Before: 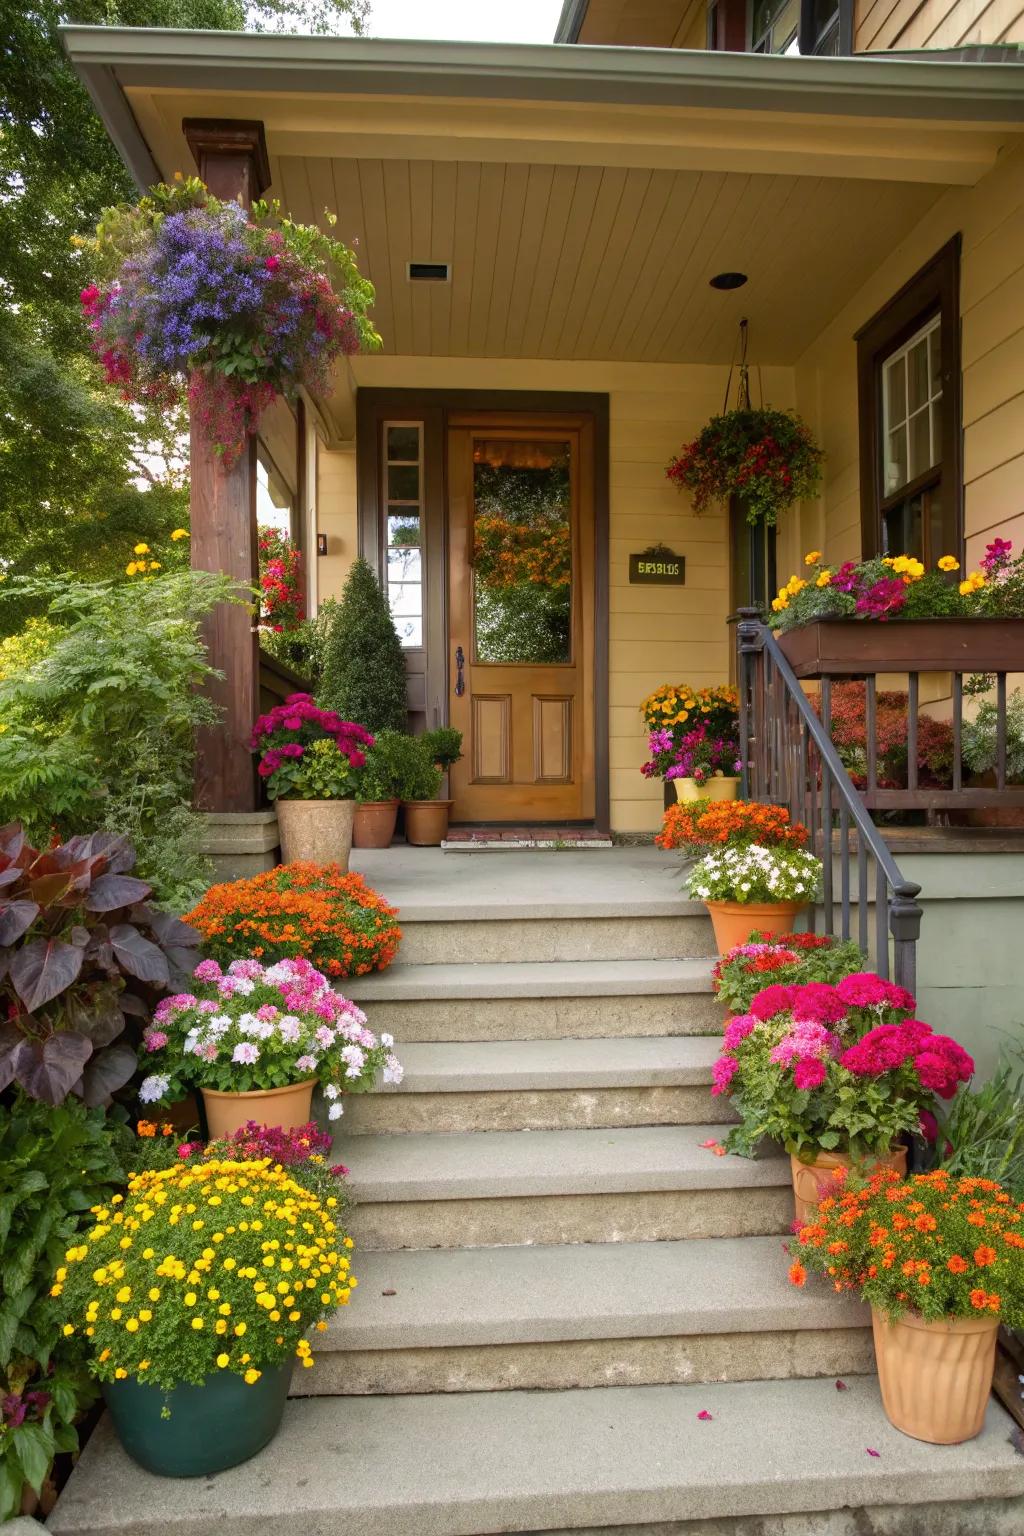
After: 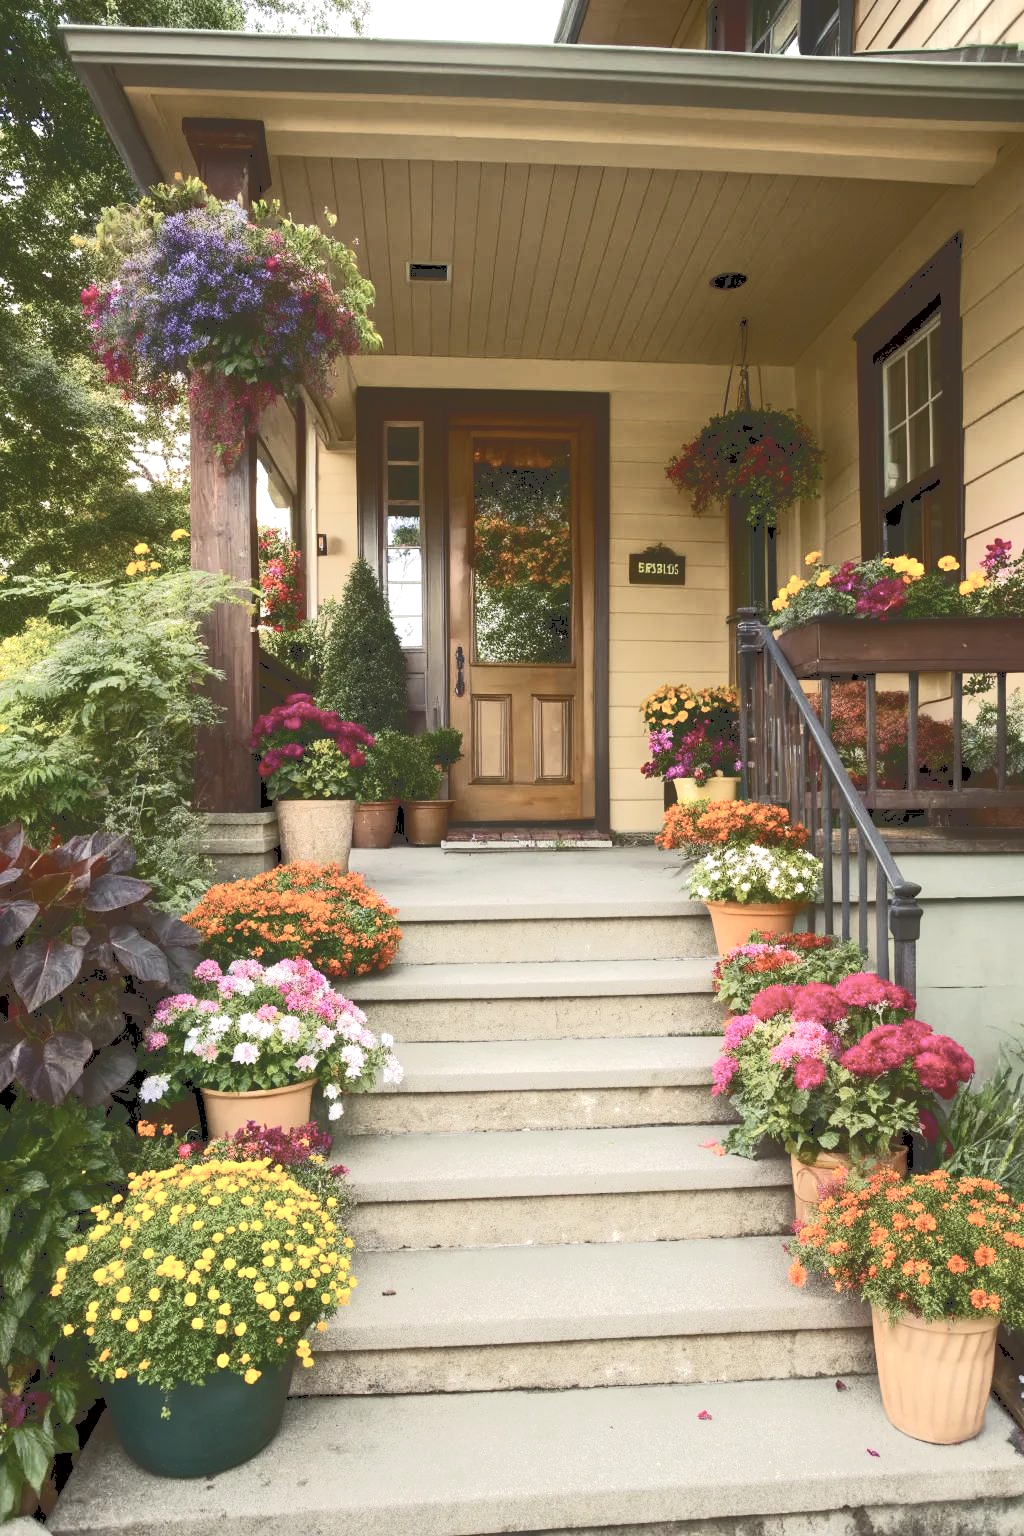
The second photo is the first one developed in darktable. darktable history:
exposure: black level correction 0.003, exposure 0.386 EV, compensate highlight preservation false
tone curve: curves: ch0 [(0, 0) (0.003, 0.231) (0.011, 0.231) (0.025, 0.231) (0.044, 0.231) (0.069, 0.235) (0.1, 0.24) (0.136, 0.246) (0.177, 0.256) (0.224, 0.279) (0.277, 0.313) (0.335, 0.354) (0.399, 0.428) (0.468, 0.514) (0.543, 0.61) (0.623, 0.728) (0.709, 0.808) (0.801, 0.873) (0.898, 0.909) (1, 1)], color space Lab, independent channels, preserve colors none
contrast brightness saturation: contrast 0.103, saturation -0.371
color correction: highlights b* 2.93
